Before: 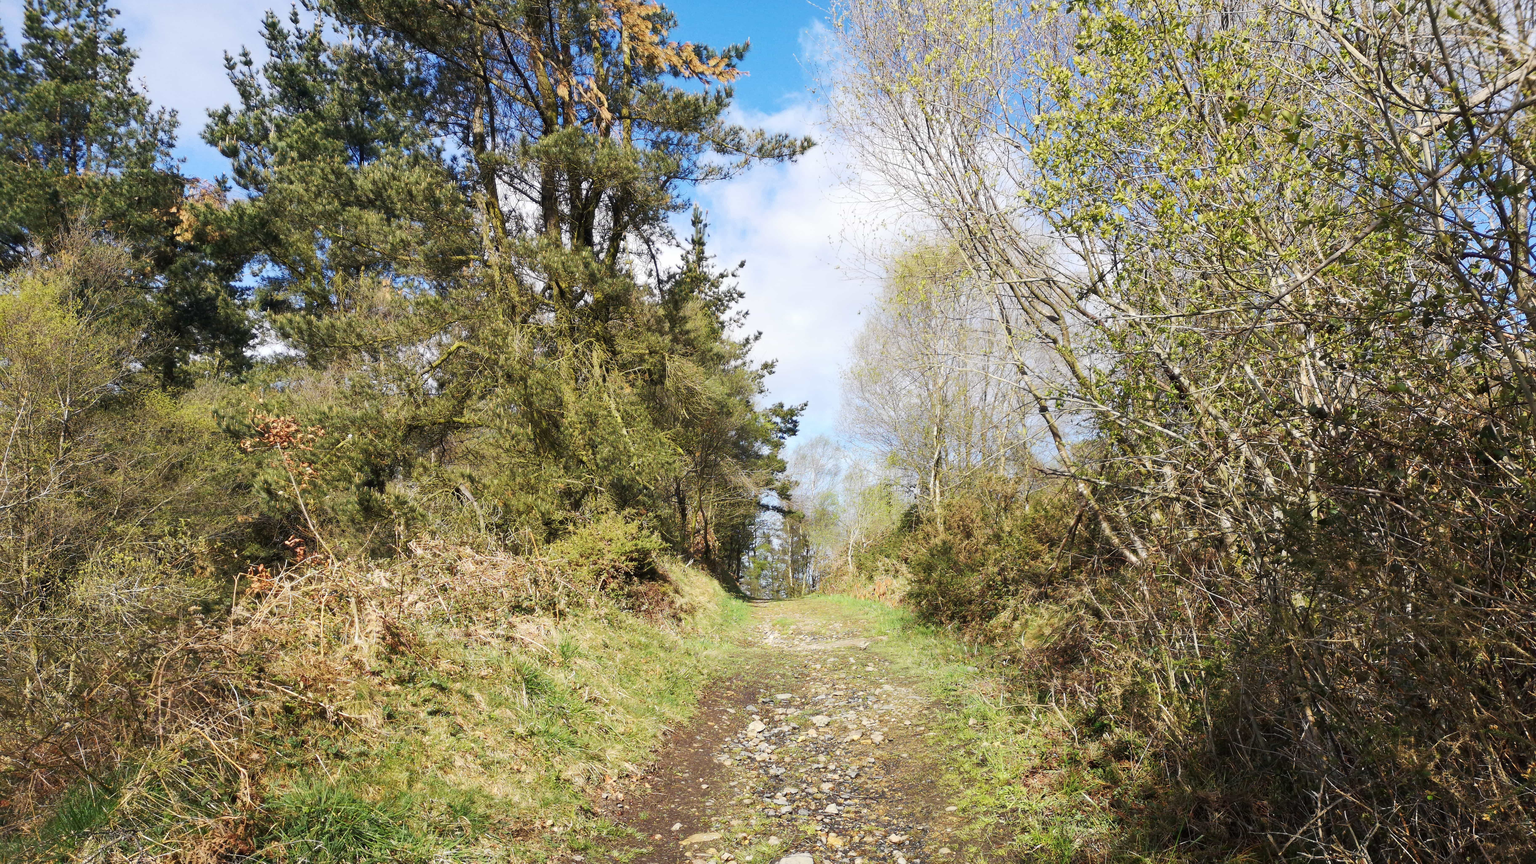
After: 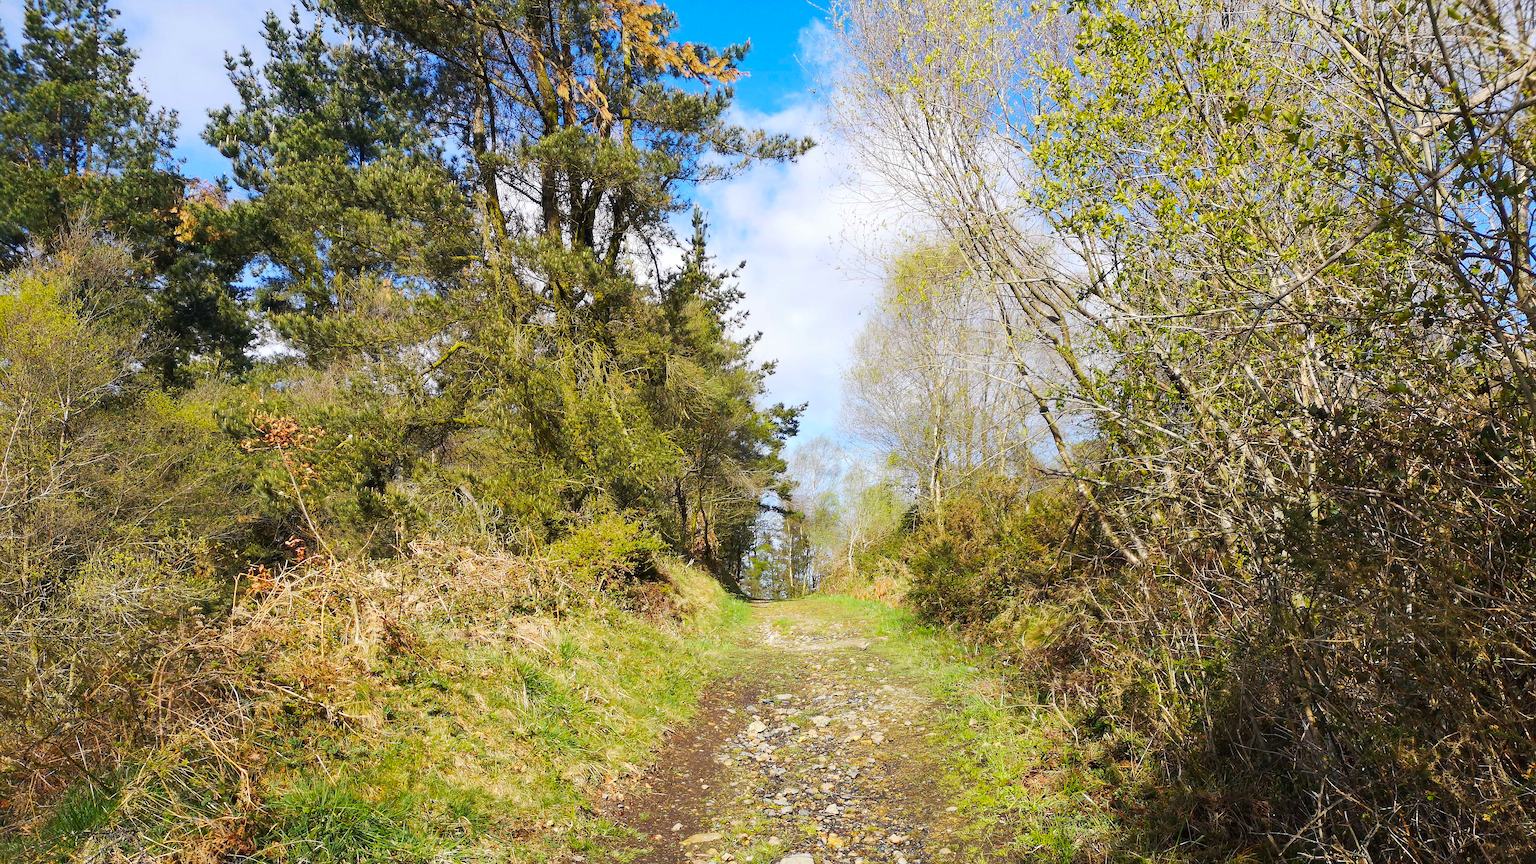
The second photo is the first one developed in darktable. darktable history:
color balance rgb: perceptual saturation grading › global saturation 20%, global vibrance 20%
vibrance: on, module defaults
sharpen: on, module defaults
